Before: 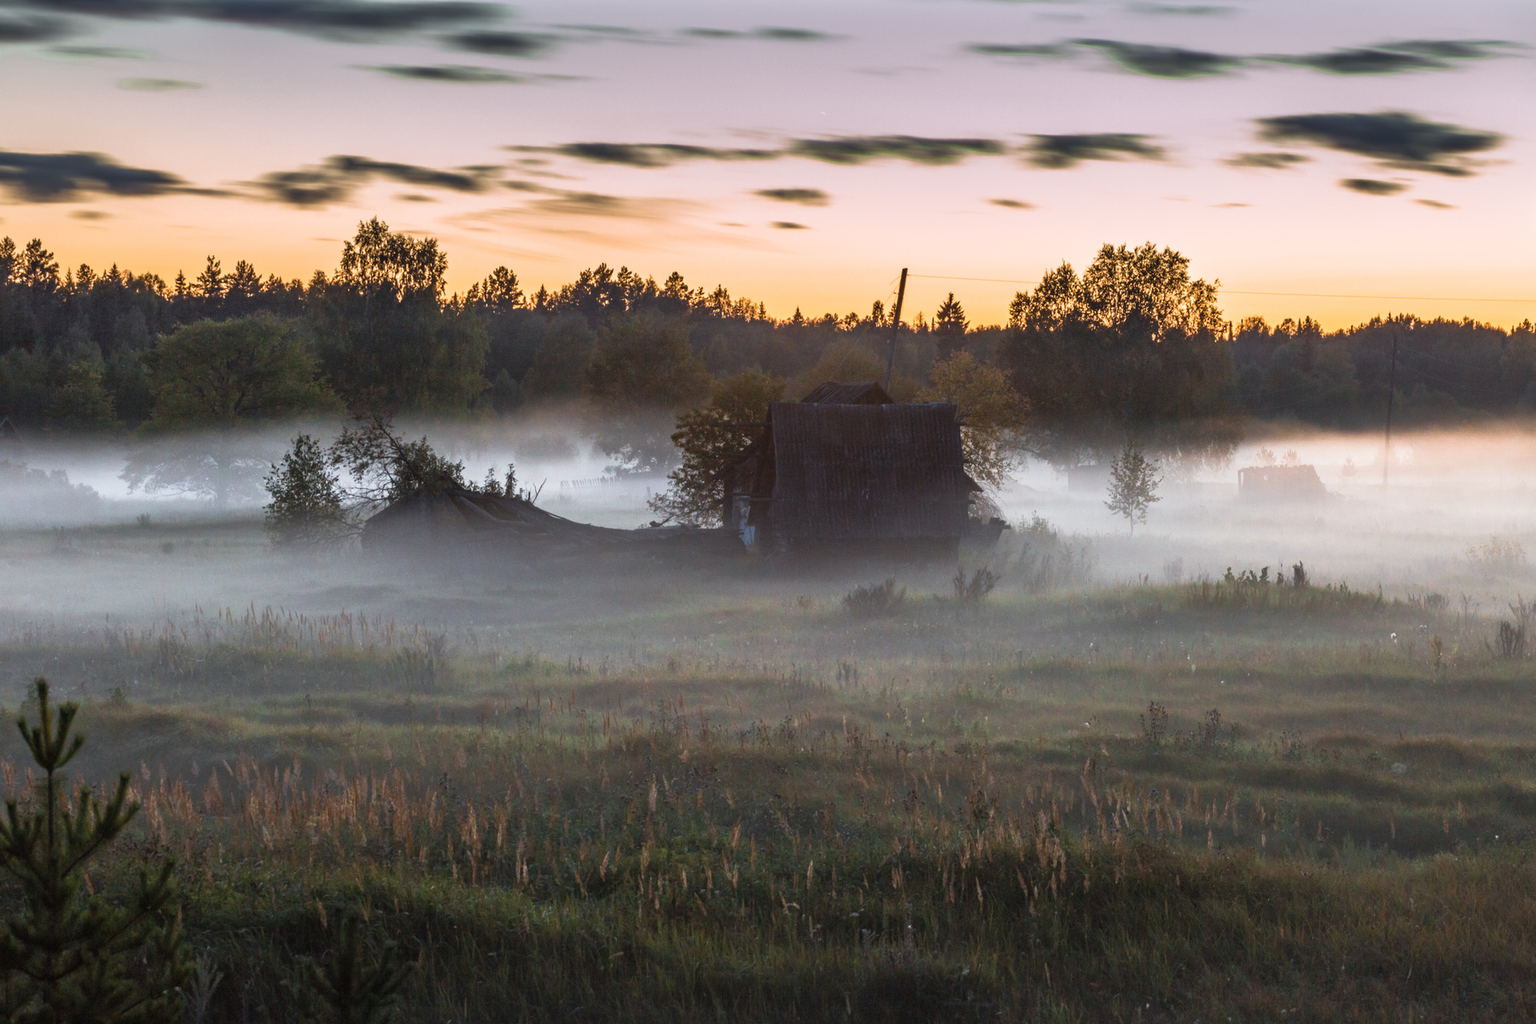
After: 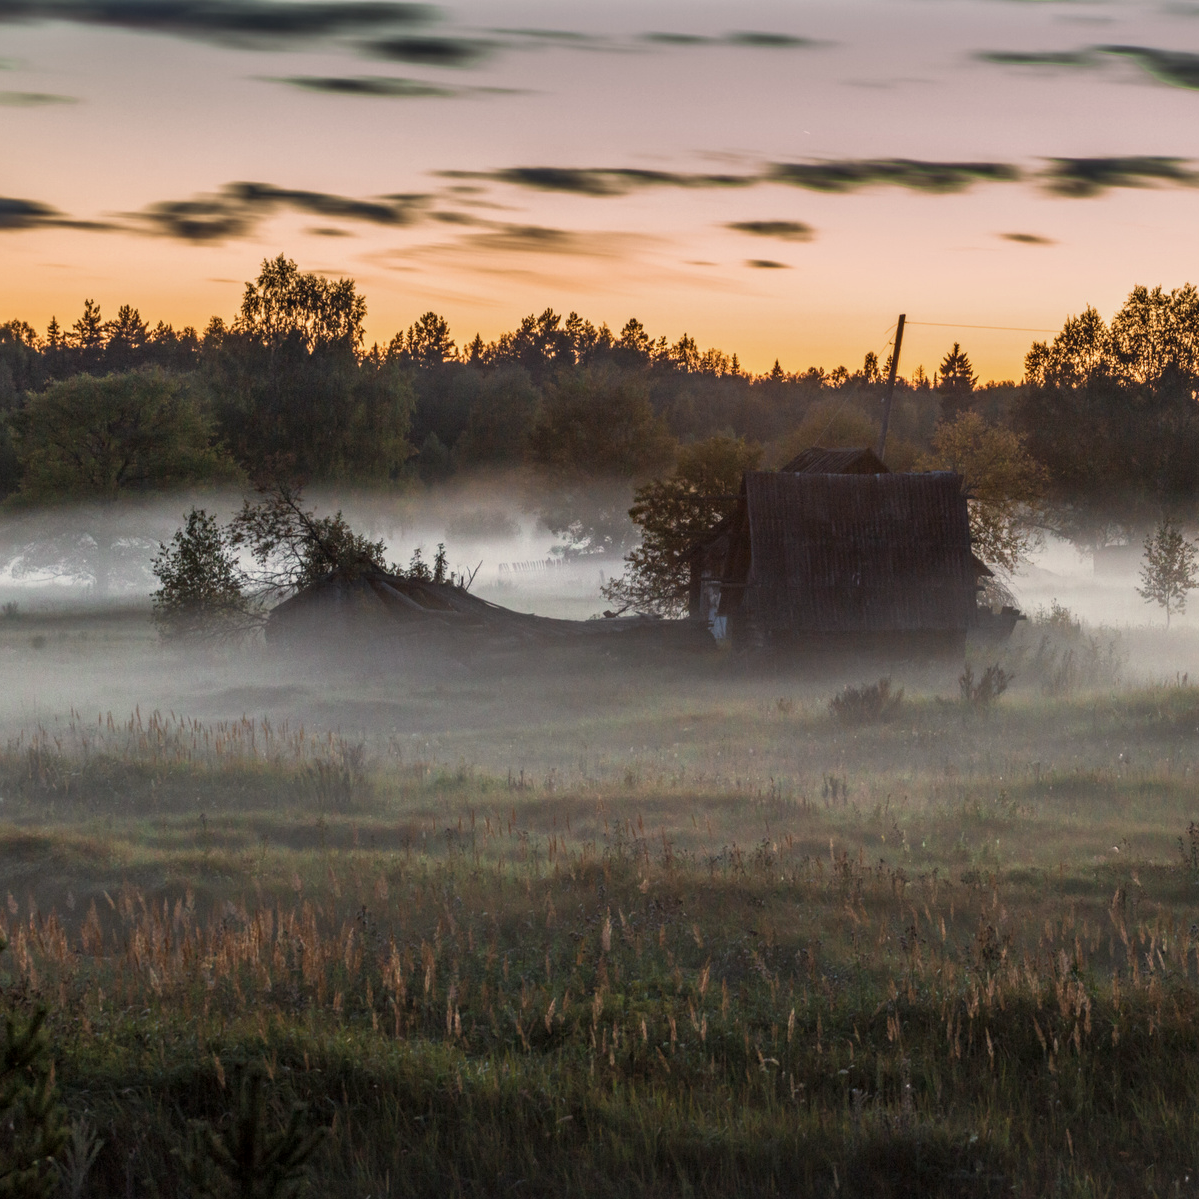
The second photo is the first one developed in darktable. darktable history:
crop and rotate: left 8.786%, right 24.548%
white balance: red 1.045, blue 0.932
local contrast: on, module defaults
exposure: exposure -0.293 EV, compensate highlight preservation false
